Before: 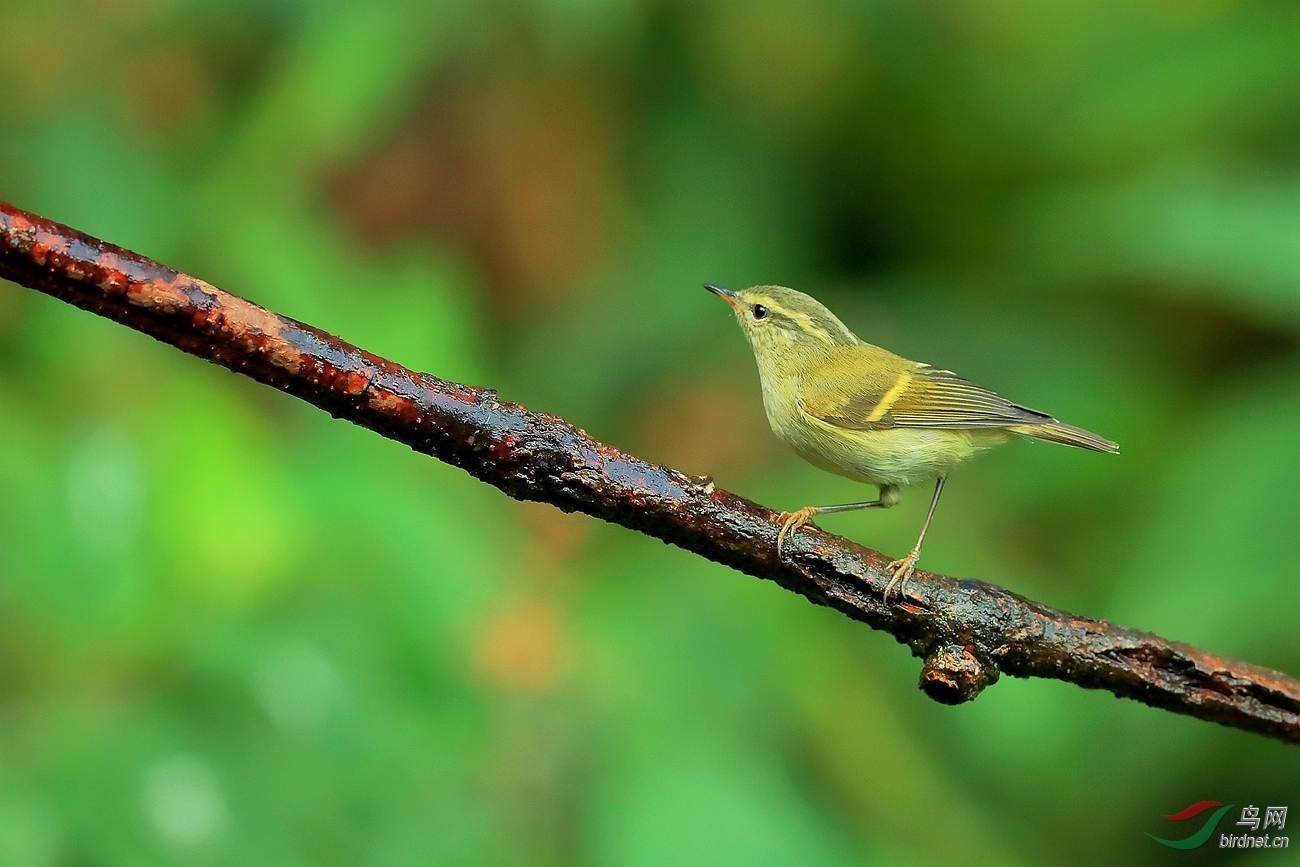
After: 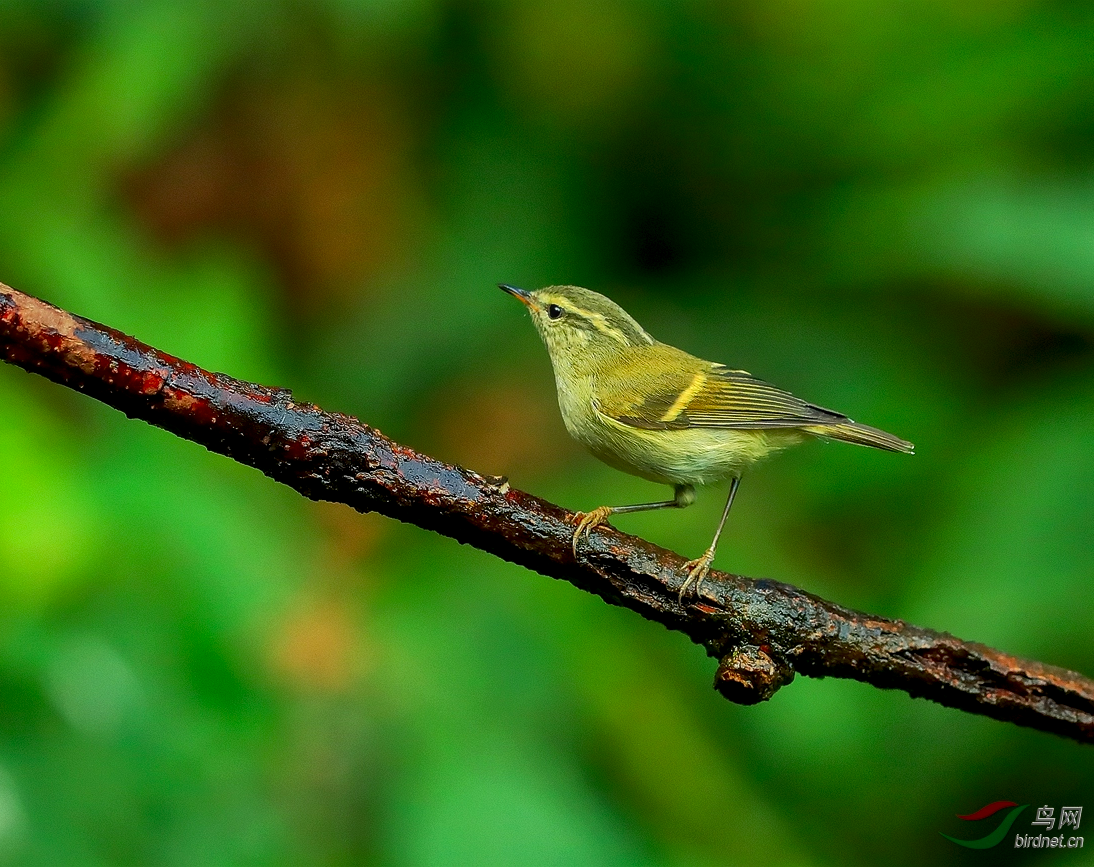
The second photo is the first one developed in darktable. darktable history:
tone equalizer: on, module defaults
local contrast: on, module defaults
shadows and highlights: shadows 24.19, highlights -79.86, soften with gaussian
contrast brightness saturation: brightness -0.201, saturation 0.08
crop: left 15.819%
